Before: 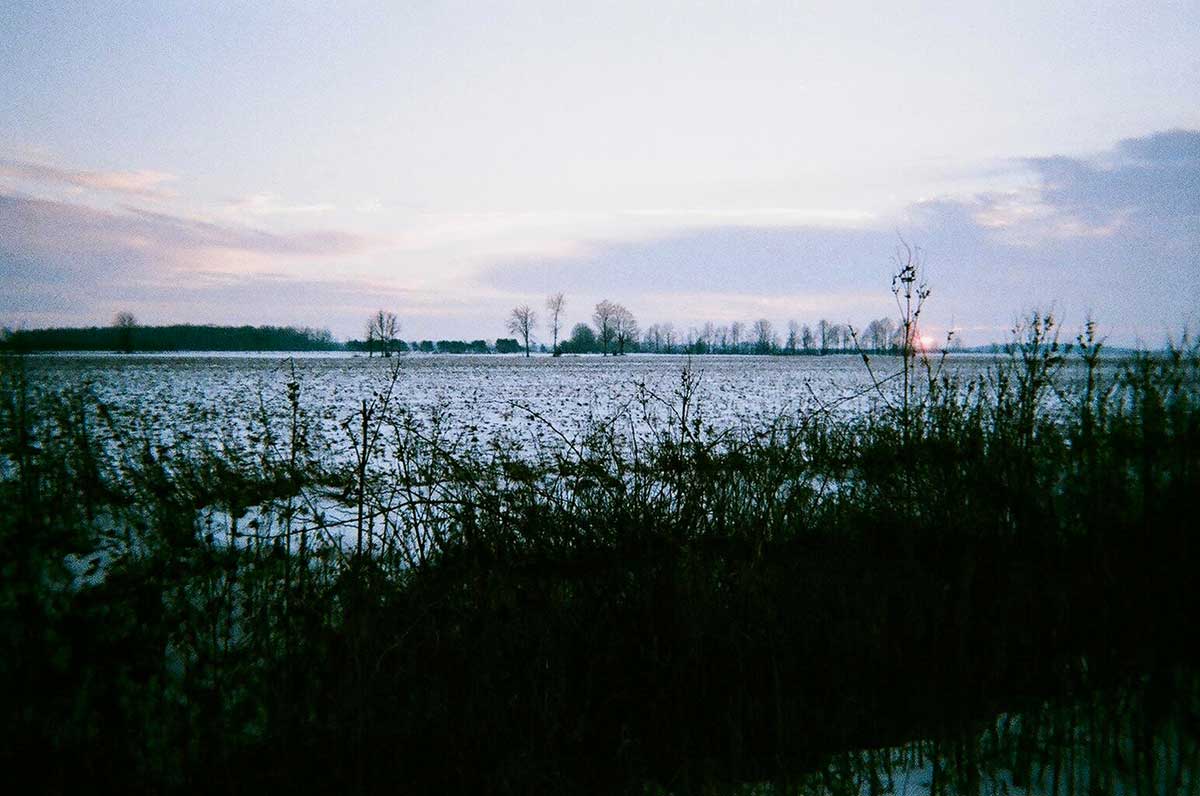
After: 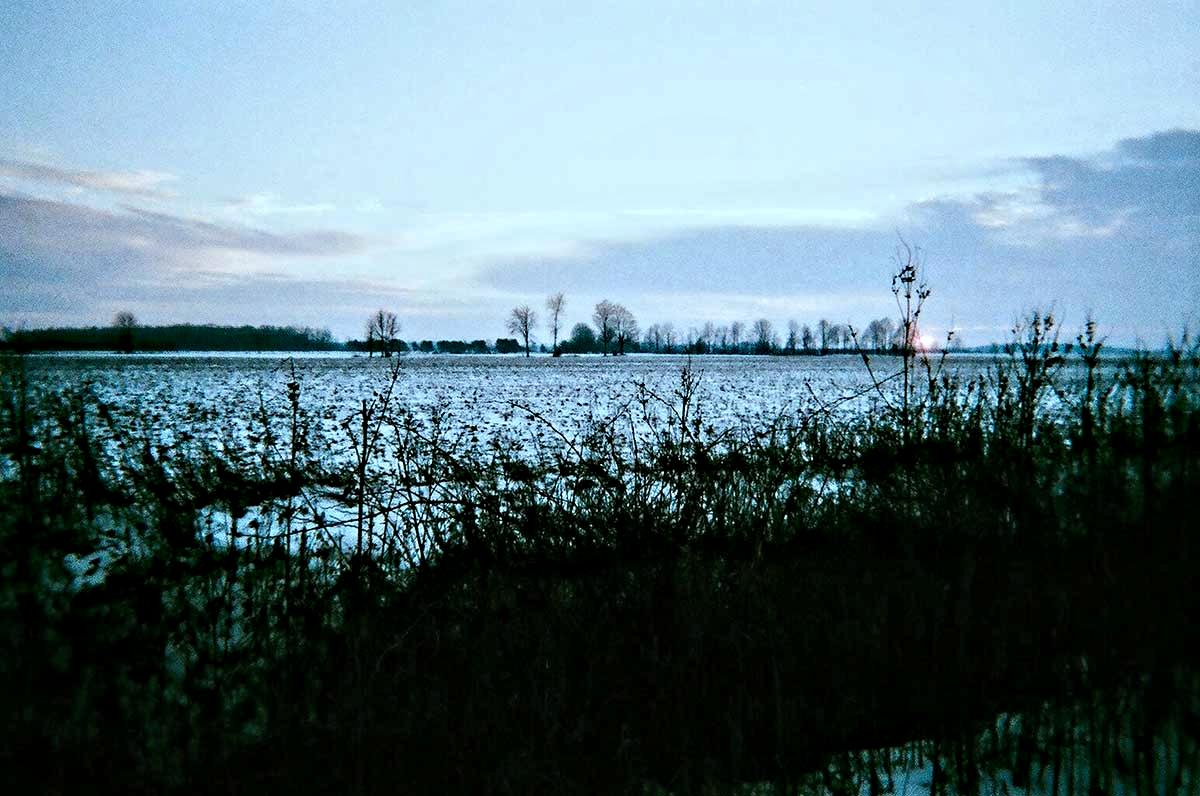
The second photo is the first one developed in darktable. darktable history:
contrast equalizer: octaves 7, y [[0.511, 0.558, 0.631, 0.632, 0.559, 0.512], [0.5 ×6], [0.507, 0.559, 0.627, 0.644, 0.647, 0.647], [0 ×6], [0 ×6]]
color correction: highlights a* -10.35, highlights b* -9.77
